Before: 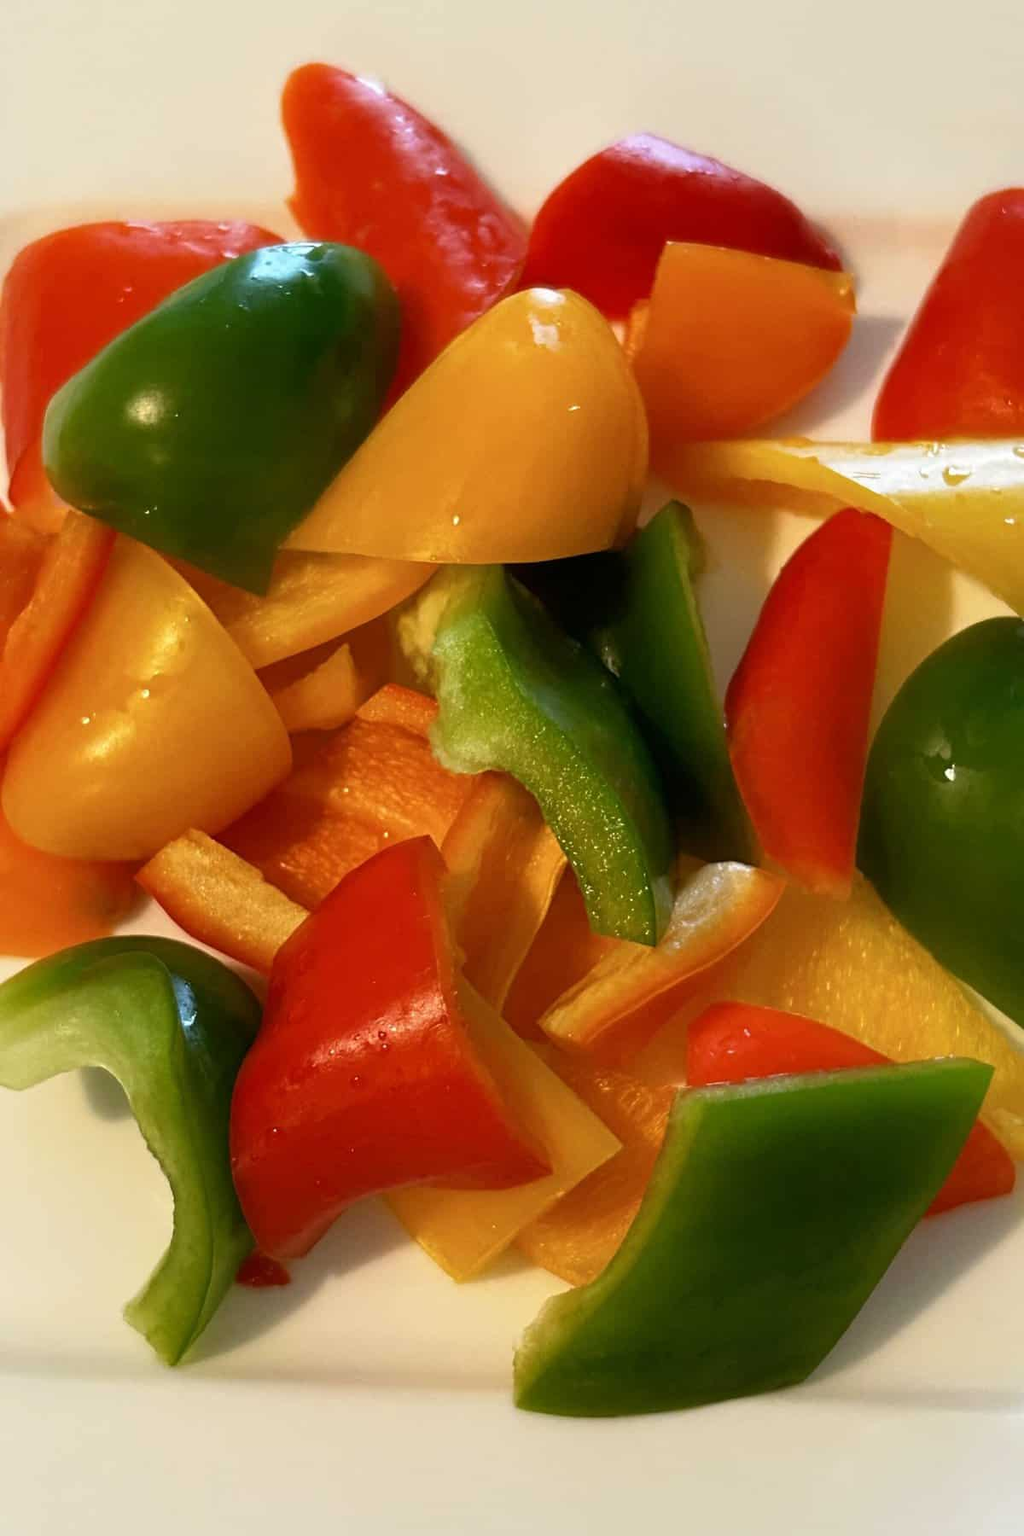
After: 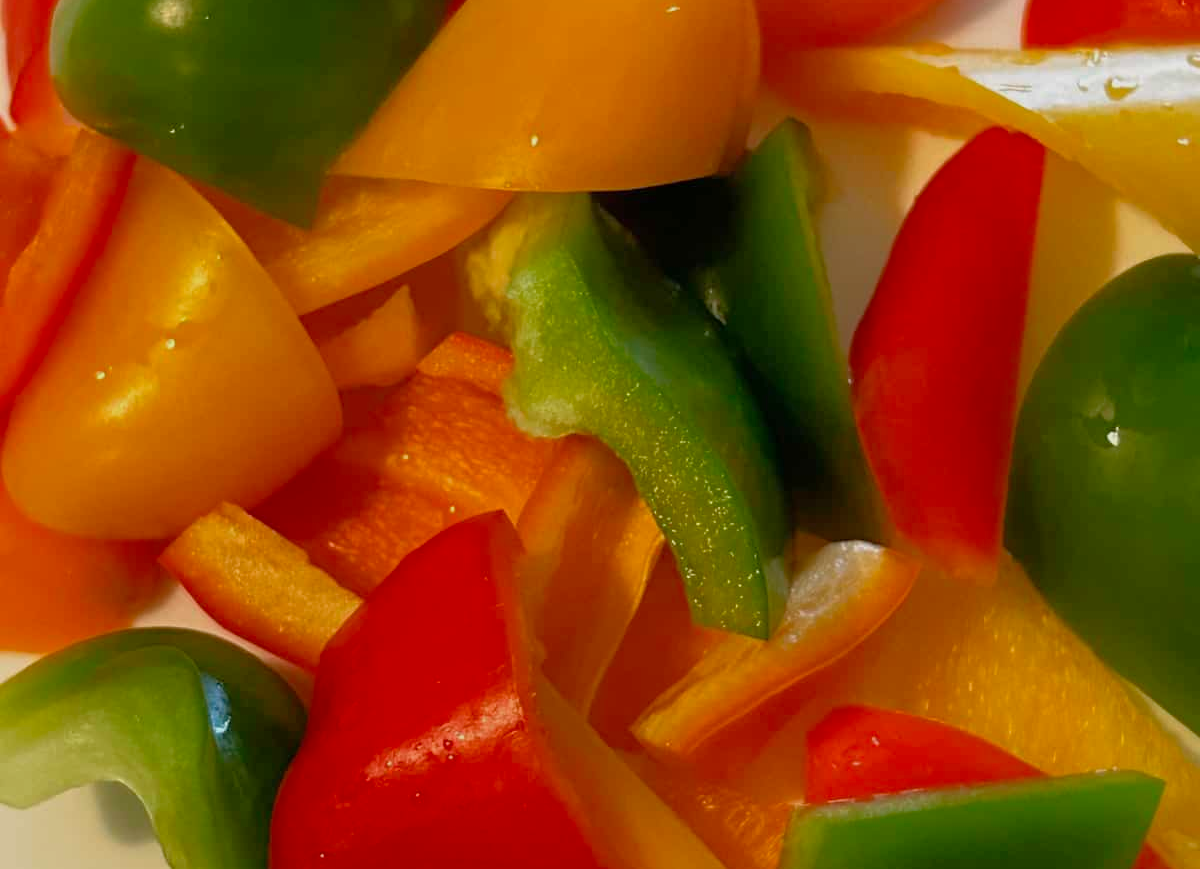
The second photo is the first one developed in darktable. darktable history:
crop and rotate: top 26.094%, bottom 25.592%
tone equalizer: -8 EV 0.231 EV, -7 EV 0.421 EV, -6 EV 0.443 EV, -5 EV 0.29 EV, -3 EV -0.284 EV, -2 EV -0.413 EV, -1 EV -0.404 EV, +0 EV -0.229 EV, edges refinement/feathering 500, mask exposure compensation -1.57 EV, preserve details no
